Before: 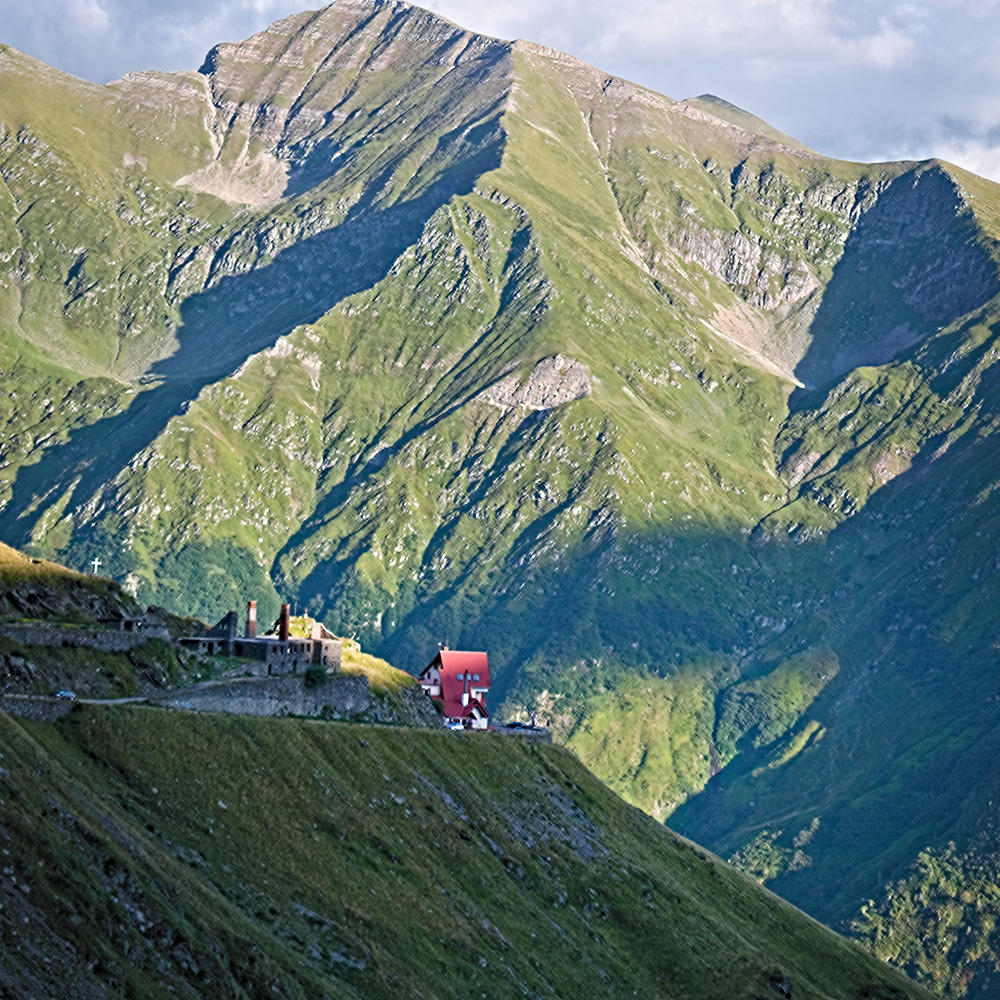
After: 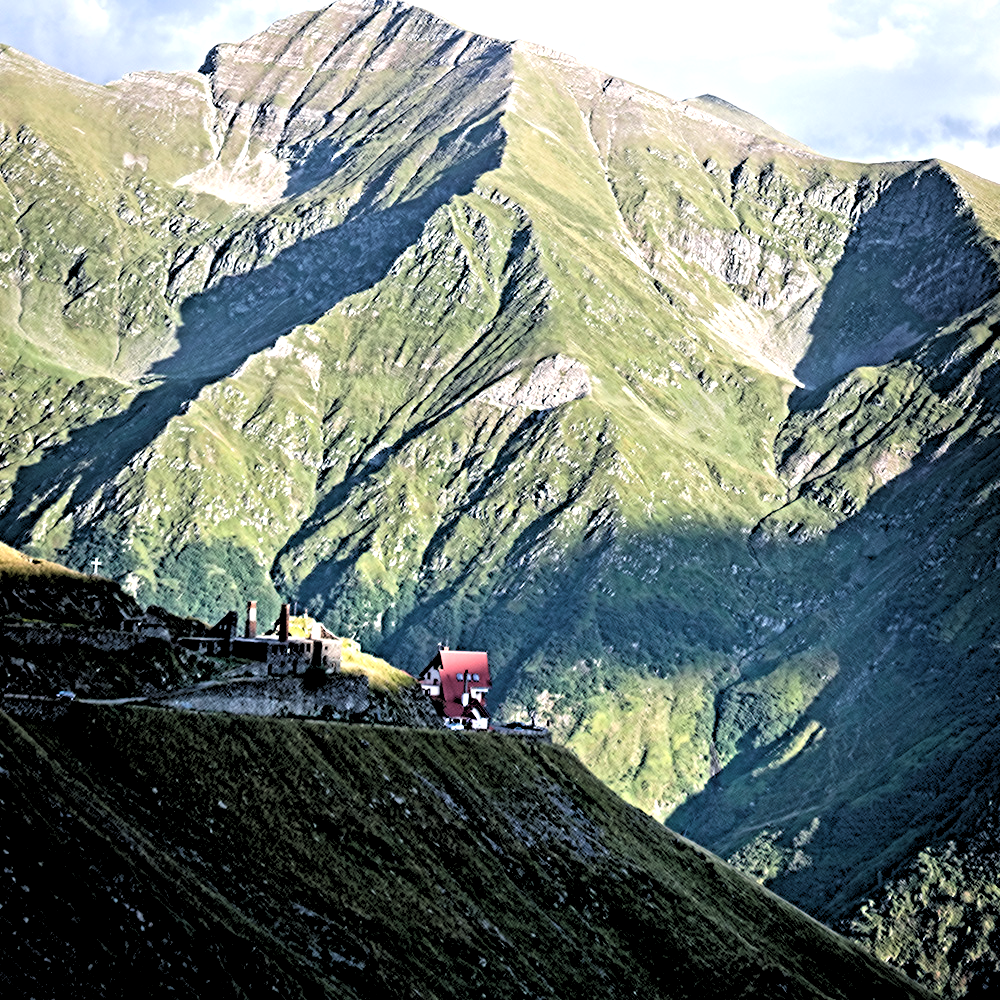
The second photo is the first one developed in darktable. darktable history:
color correction: saturation 0.85
tone equalizer: -8 EV -0.75 EV, -7 EV -0.7 EV, -6 EV -0.6 EV, -5 EV -0.4 EV, -3 EV 0.4 EV, -2 EV 0.6 EV, -1 EV 0.7 EV, +0 EV 0.75 EV, edges refinement/feathering 500, mask exposure compensation -1.57 EV, preserve details no
rgb levels: levels [[0.029, 0.461, 0.922], [0, 0.5, 1], [0, 0.5, 1]]
